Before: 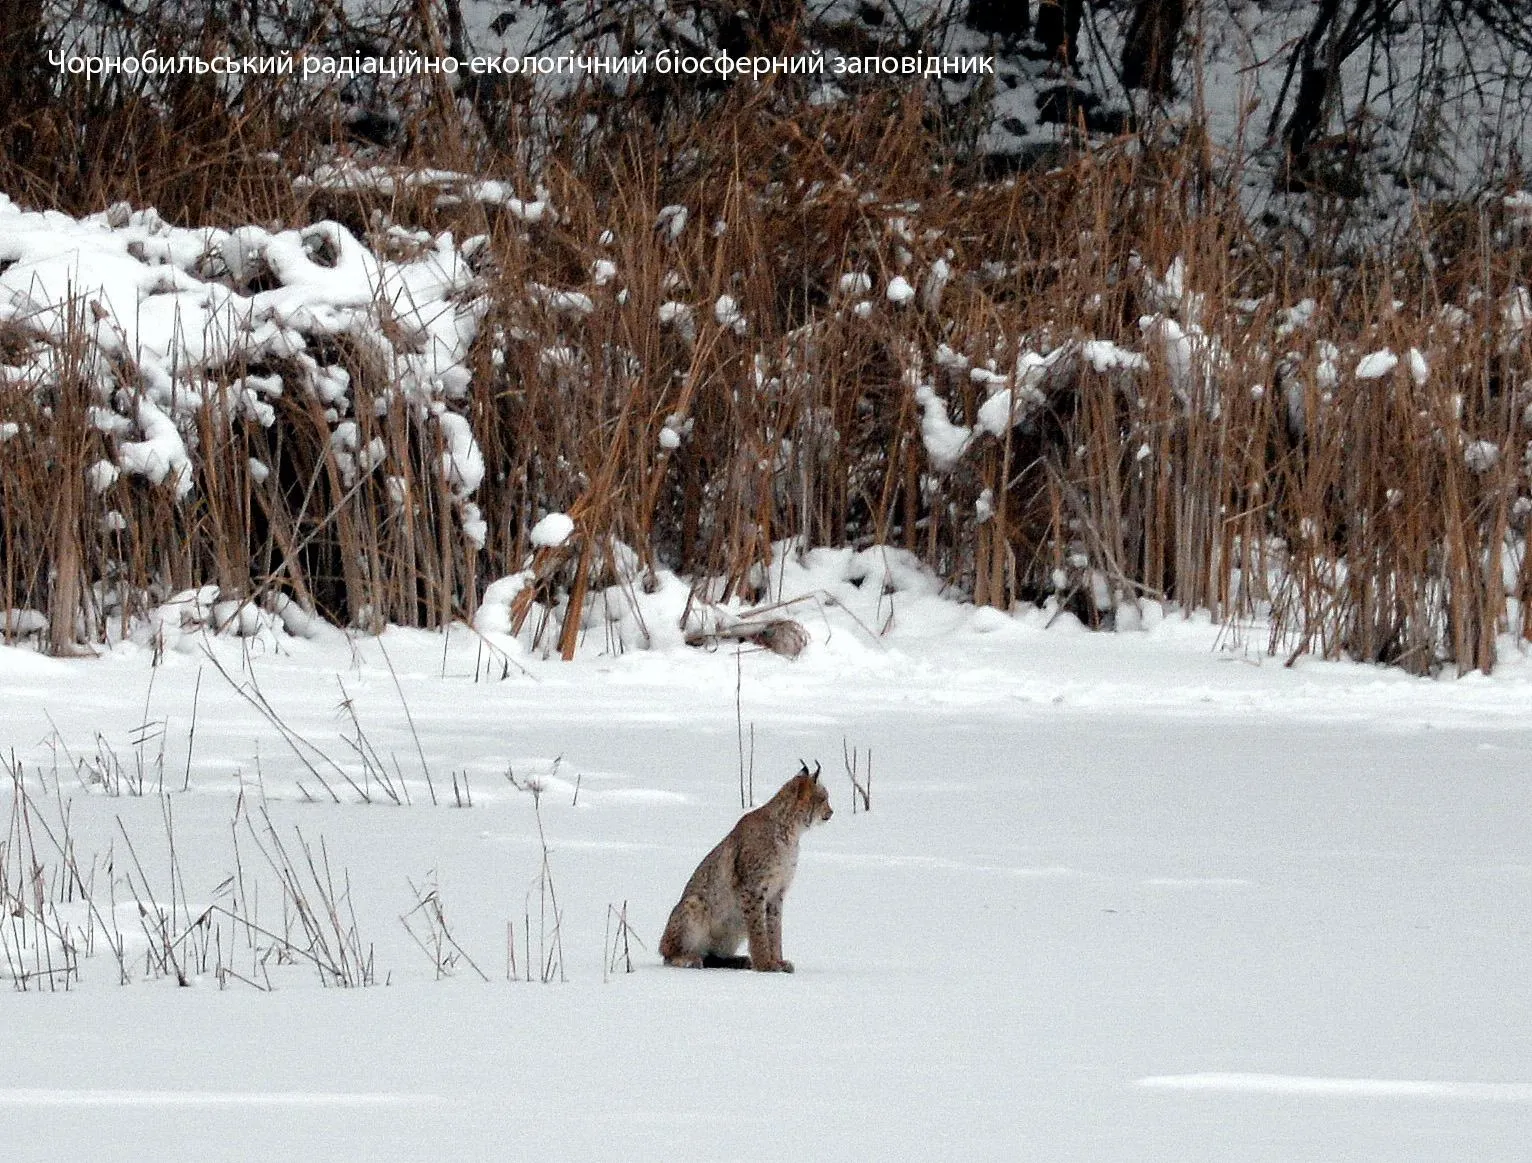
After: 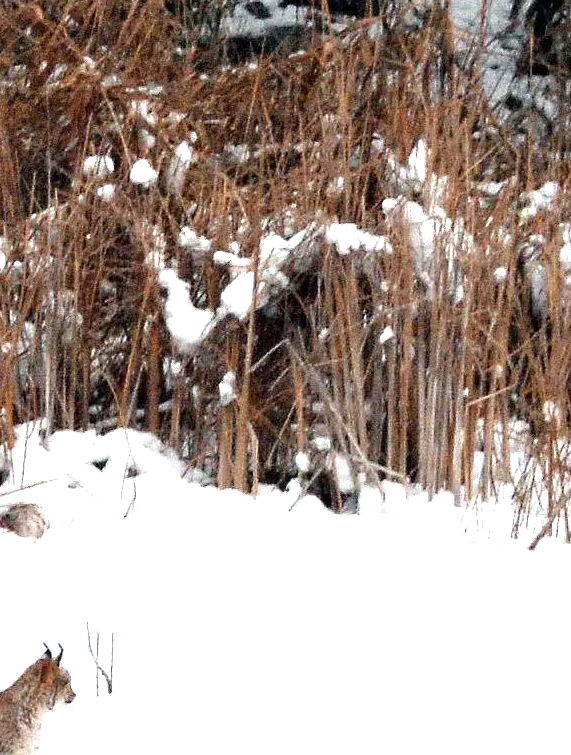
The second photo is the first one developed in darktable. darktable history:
crop and rotate: left 49.473%, top 10.128%, right 13.224%, bottom 24.882%
exposure: exposure 1.239 EV, compensate highlight preservation false
